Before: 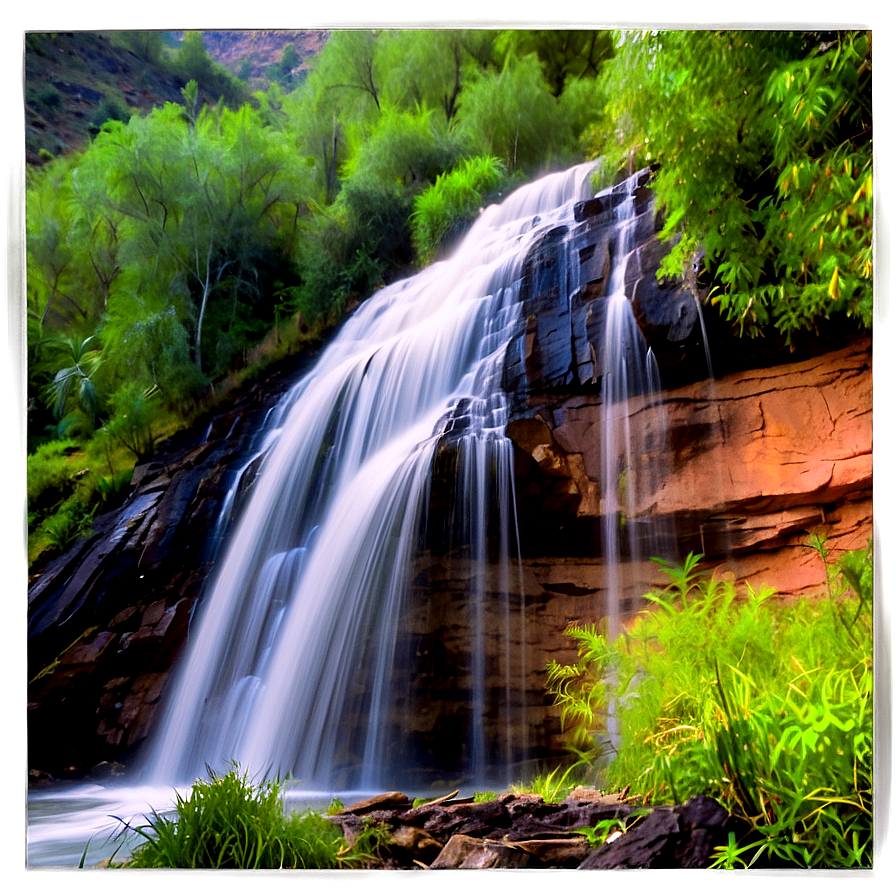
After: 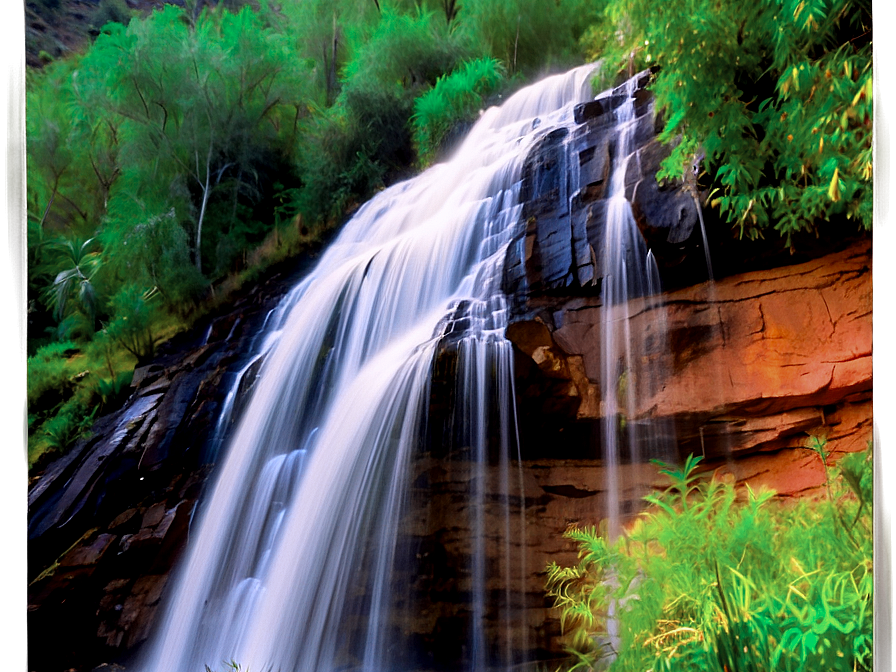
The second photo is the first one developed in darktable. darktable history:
crop: top 11.046%, bottom 13.878%
color zones: curves: ch0 [(0, 0.5) (0.125, 0.4) (0.25, 0.5) (0.375, 0.4) (0.5, 0.4) (0.625, 0.6) (0.75, 0.6) (0.875, 0.5)]; ch1 [(0, 0.4) (0.125, 0.5) (0.25, 0.4) (0.375, 0.4) (0.5, 0.4) (0.625, 0.4) (0.75, 0.5) (0.875, 0.4)]; ch2 [(0, 0.6) (0.125, 0.5) (0.25, 0.5) (0.375, 0.6) (0.5, 0.6) (0.625, 0.5) (0.75, 0.5) (0.875, 0.5)]
